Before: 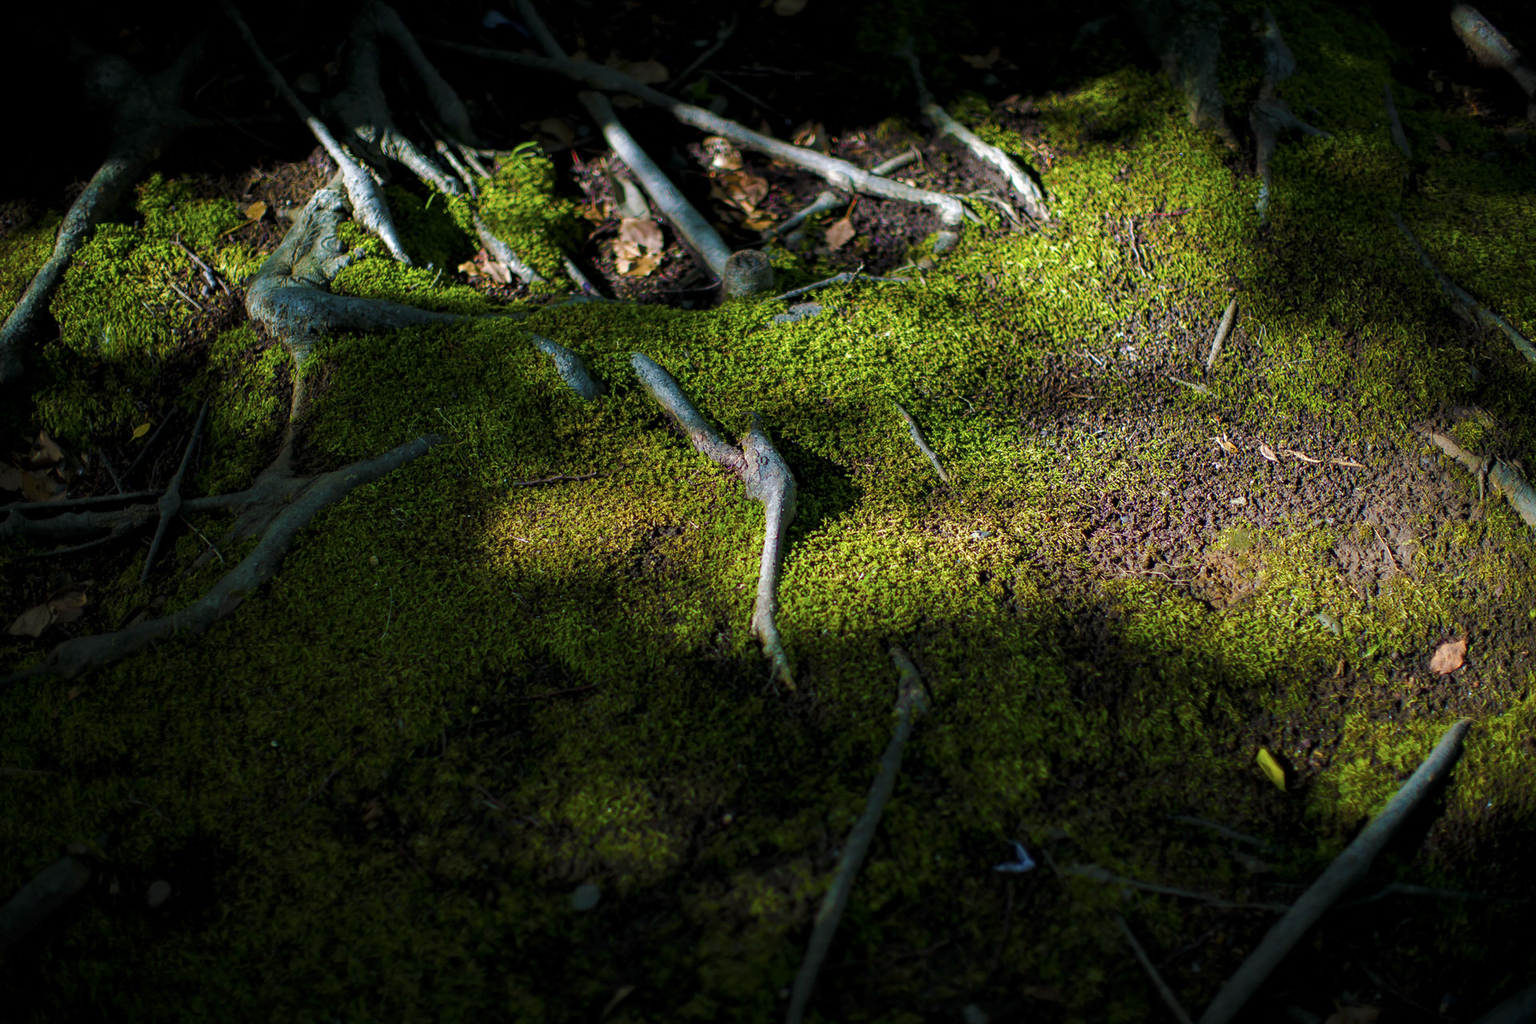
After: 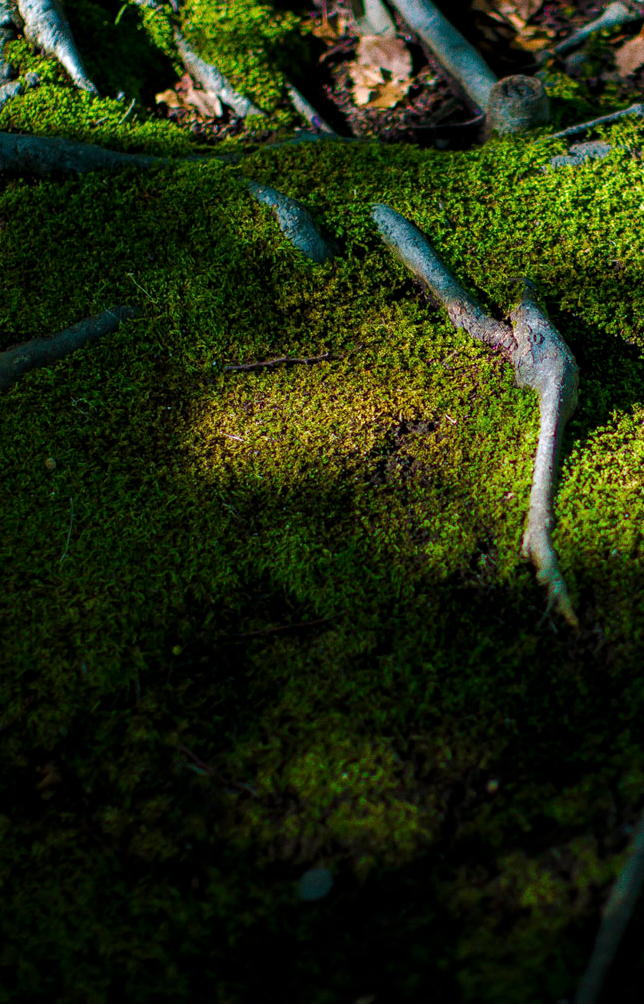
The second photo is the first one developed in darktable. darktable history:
grain: coarseness 0.09 ISO
crop and rotate: left 21.77%, top 18.528%, right 44.676%, bottom 2.997%
